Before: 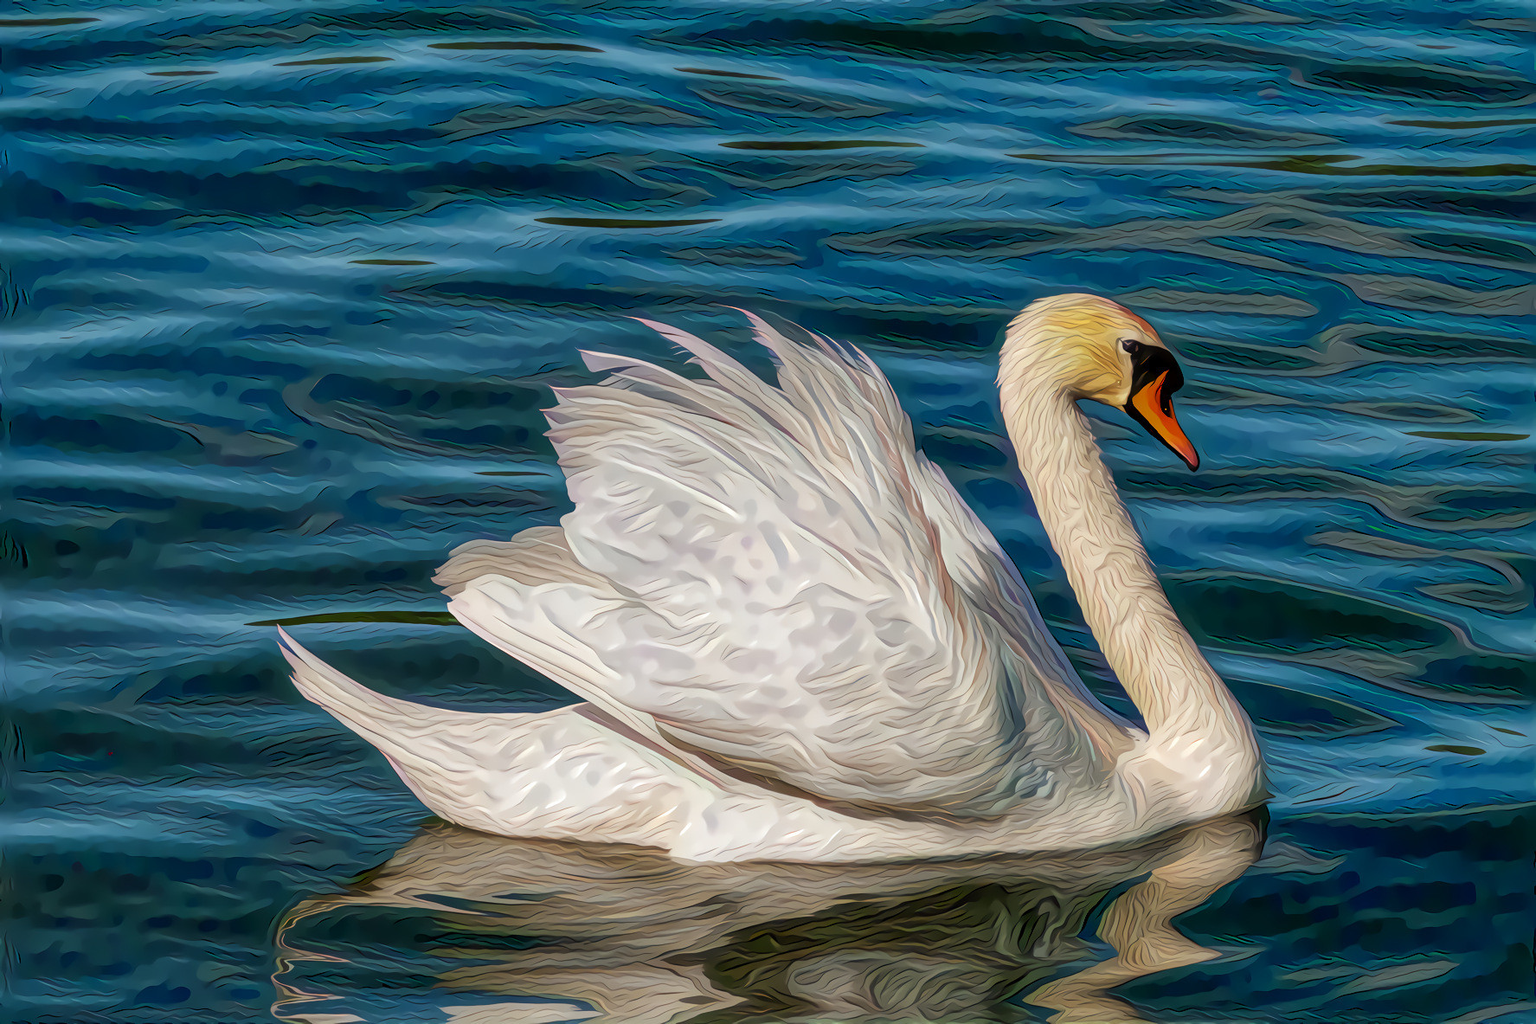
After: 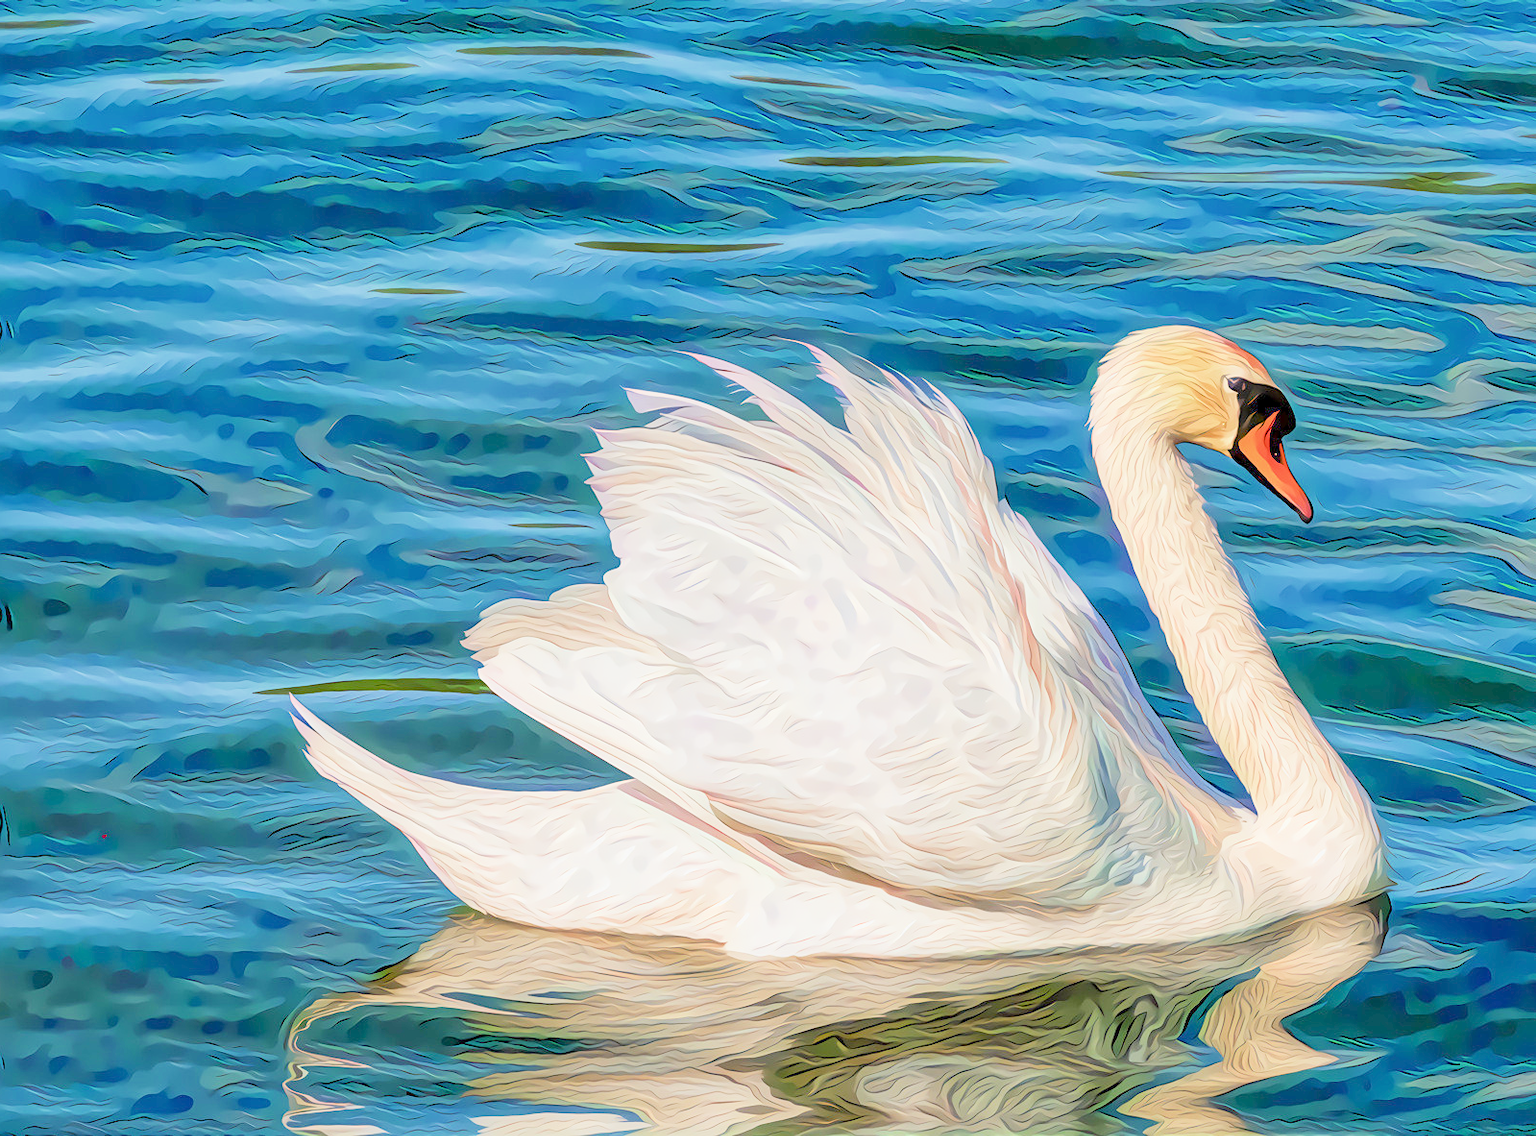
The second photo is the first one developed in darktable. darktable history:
sharpen: amount 0.2
crop and rotate: left 1.088%, right 8.807%
filmic rgb: middle gray luminance 2.5%, black relative exposure -10 EV, white relative exposure 7 EV, threshold 6 EV, dynamic range scaling 10%, target black luminance 0%, hardness 3.19, latitude 44.39%, contrast 0.682, highlights saturation mix 5%, shadows ↔ highlights balance 13.63%, add noise in highlights 0, color science v3 (2019), use custom middle-gray values true, iterations of high-quality reconstruction 0, contrast in highlights soft, enable highlight reconstruction true
